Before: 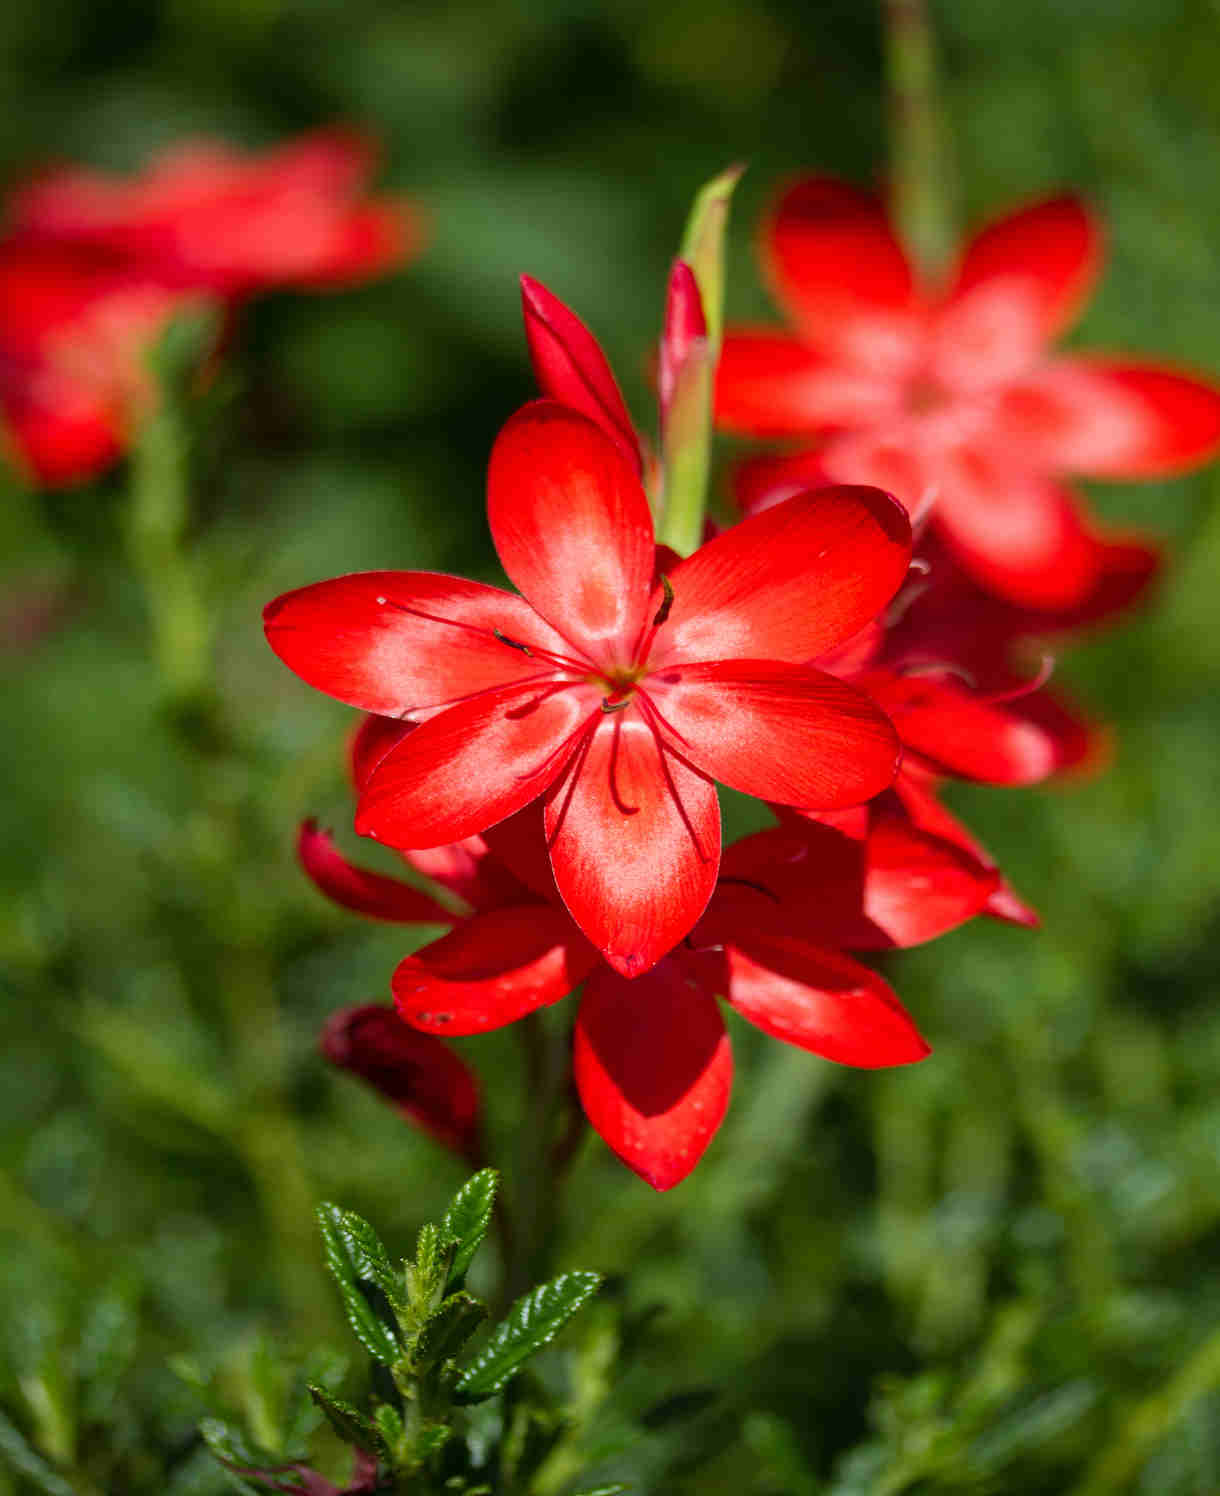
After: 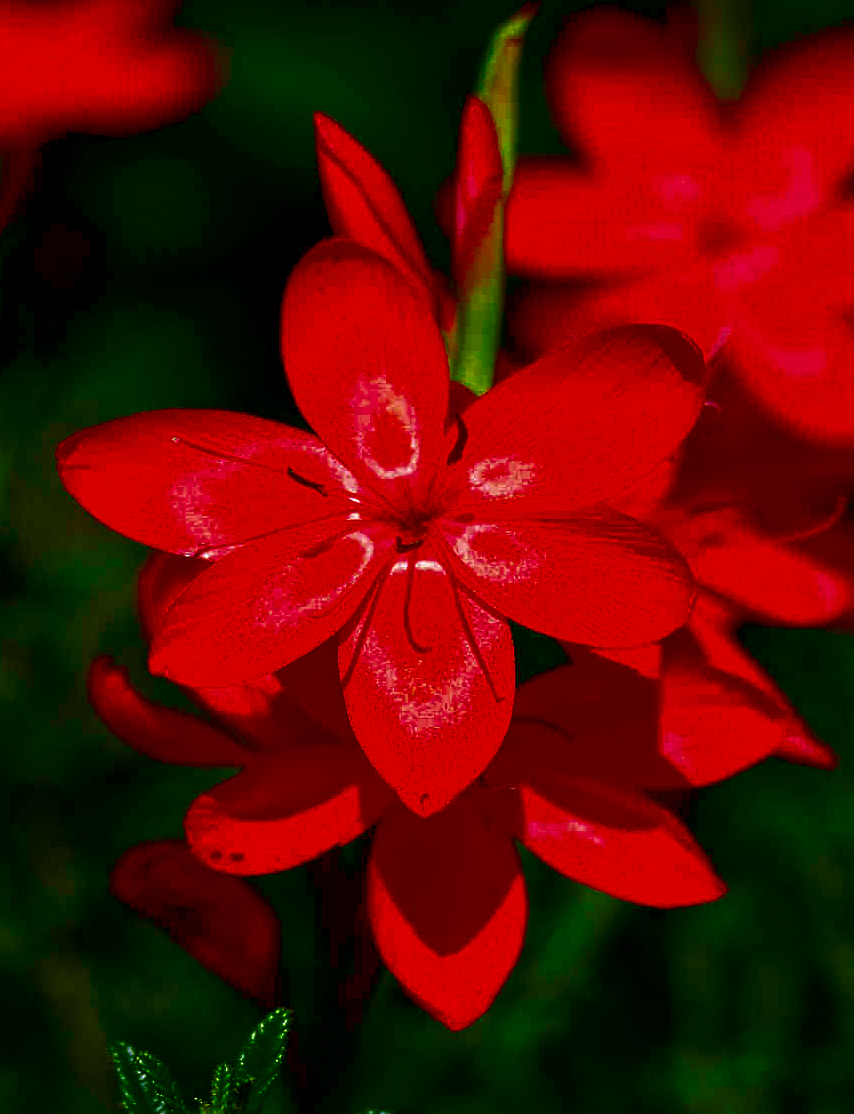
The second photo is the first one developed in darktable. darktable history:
contrast brightness saturation: brightness -0.999, saturation 0.993
local contrast: highlights 98%, shadows 89%, detail 160%, midtone range 0.2
crop and rotate: left 16.918%, top 10.763%, right 13.004%, bottom 14.734%
sharpen: on, module defaults
